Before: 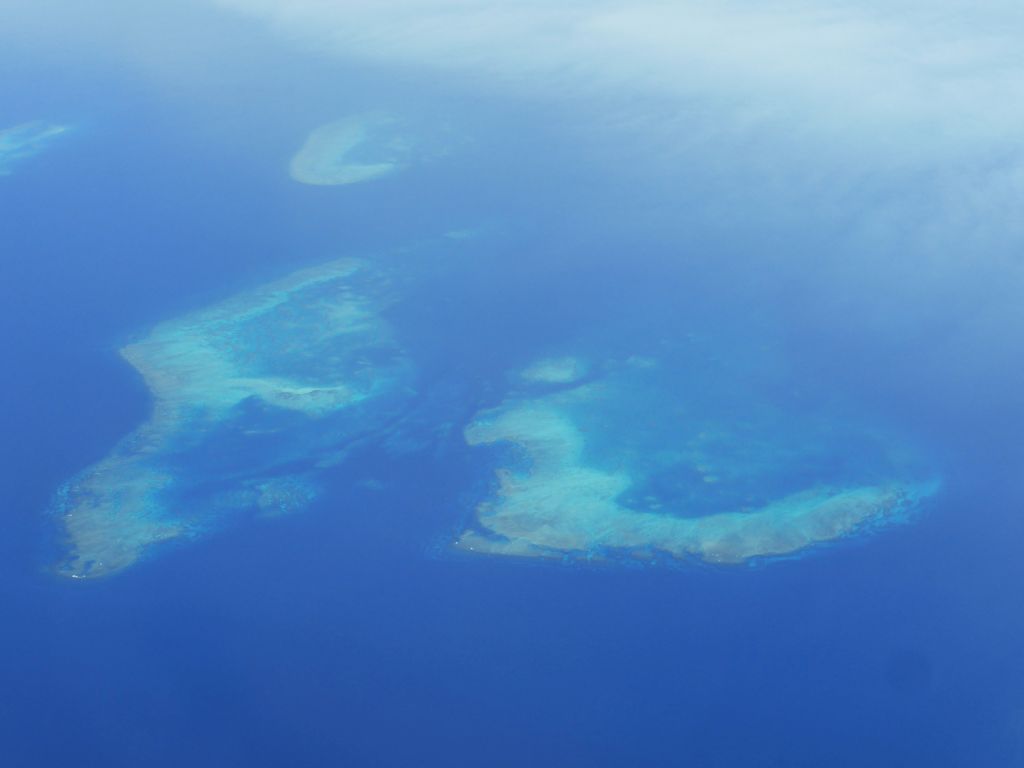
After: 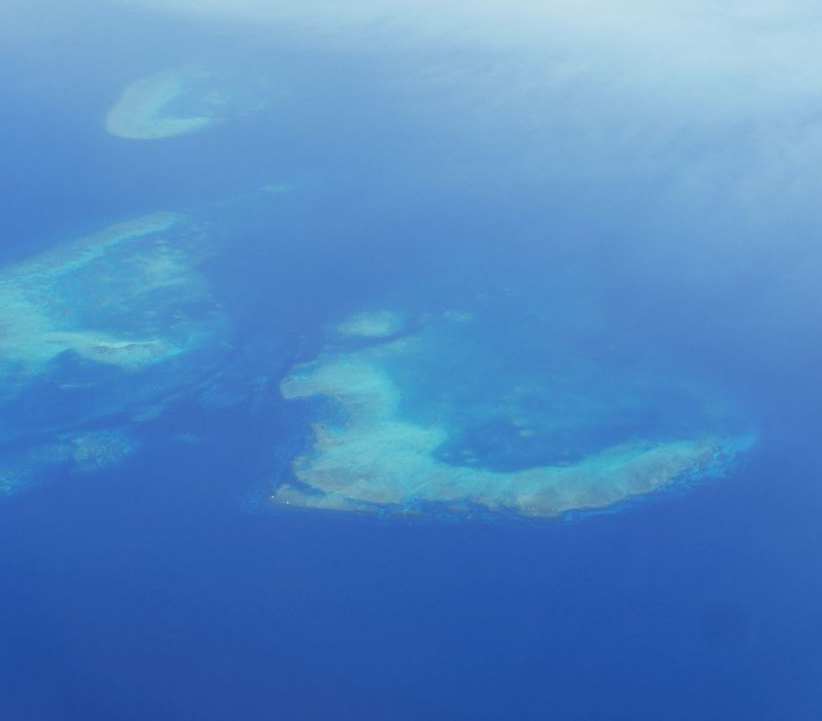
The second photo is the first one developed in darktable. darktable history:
crop and rotate: left 17.973%, top 6.007%, right 1.712%
